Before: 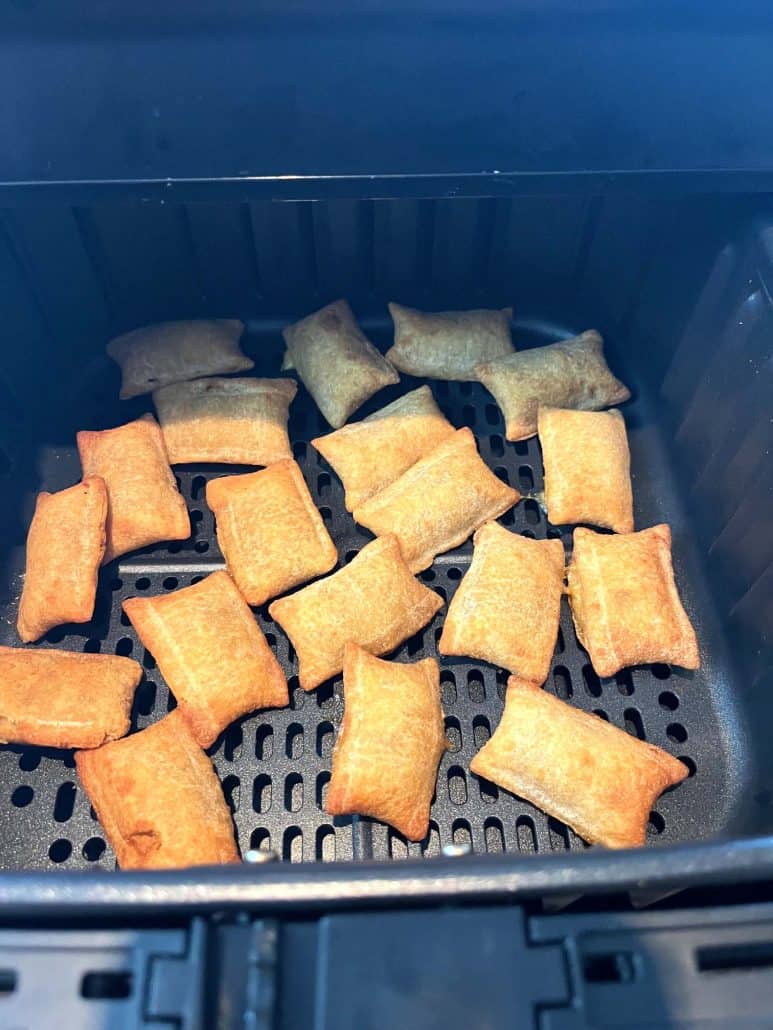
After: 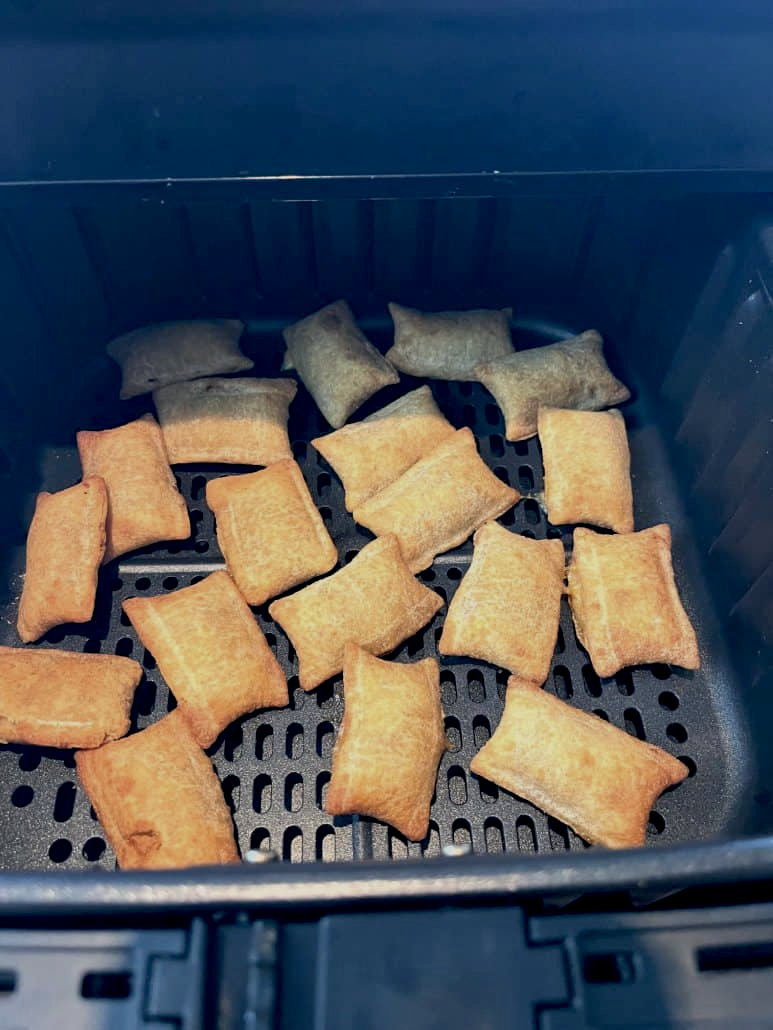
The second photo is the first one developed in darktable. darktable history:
color correction: highlights a* 2.8, highlights b* 4.99, shadows a* -2.13, shadows b* -4.91, saturation 0.813
exposure: black level correction 0.011, exposure -0.471 EV, compensate highlight preservation false
